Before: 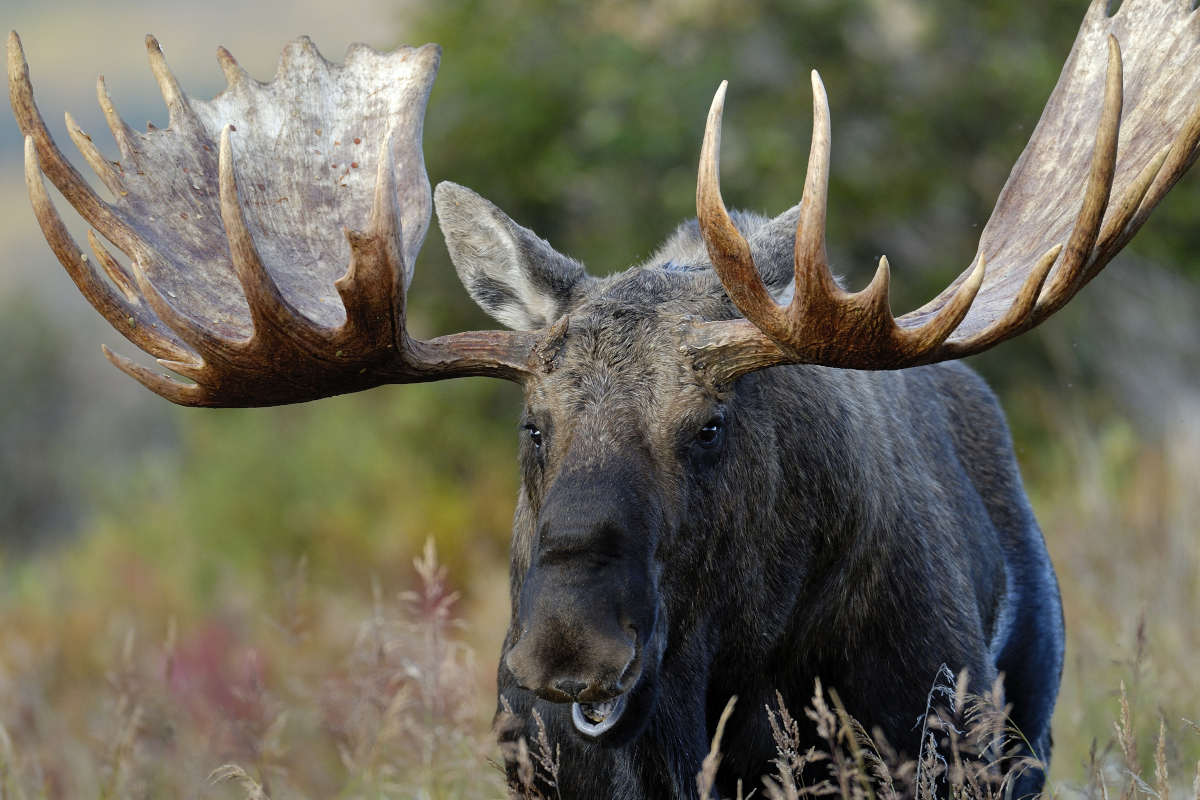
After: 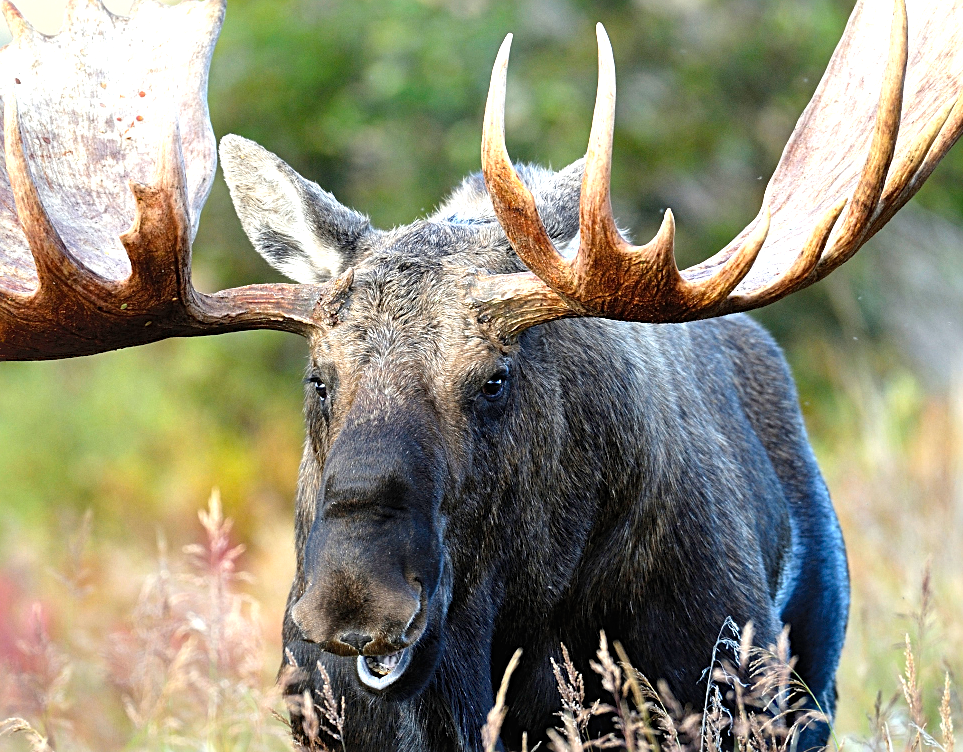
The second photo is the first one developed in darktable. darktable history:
exposure: black level correction 0, exposure 1.296 EV, compensate highlight preservation false
crop and rotate: left 17.928%, top 5.9%, right 1.805%
shadows and highlights: shadows 61.6, white point adjustment 0.343, highlights -34.09, compress 84.07%
sharpen: radius 2.115, amount 0.381, threshold 0.076
